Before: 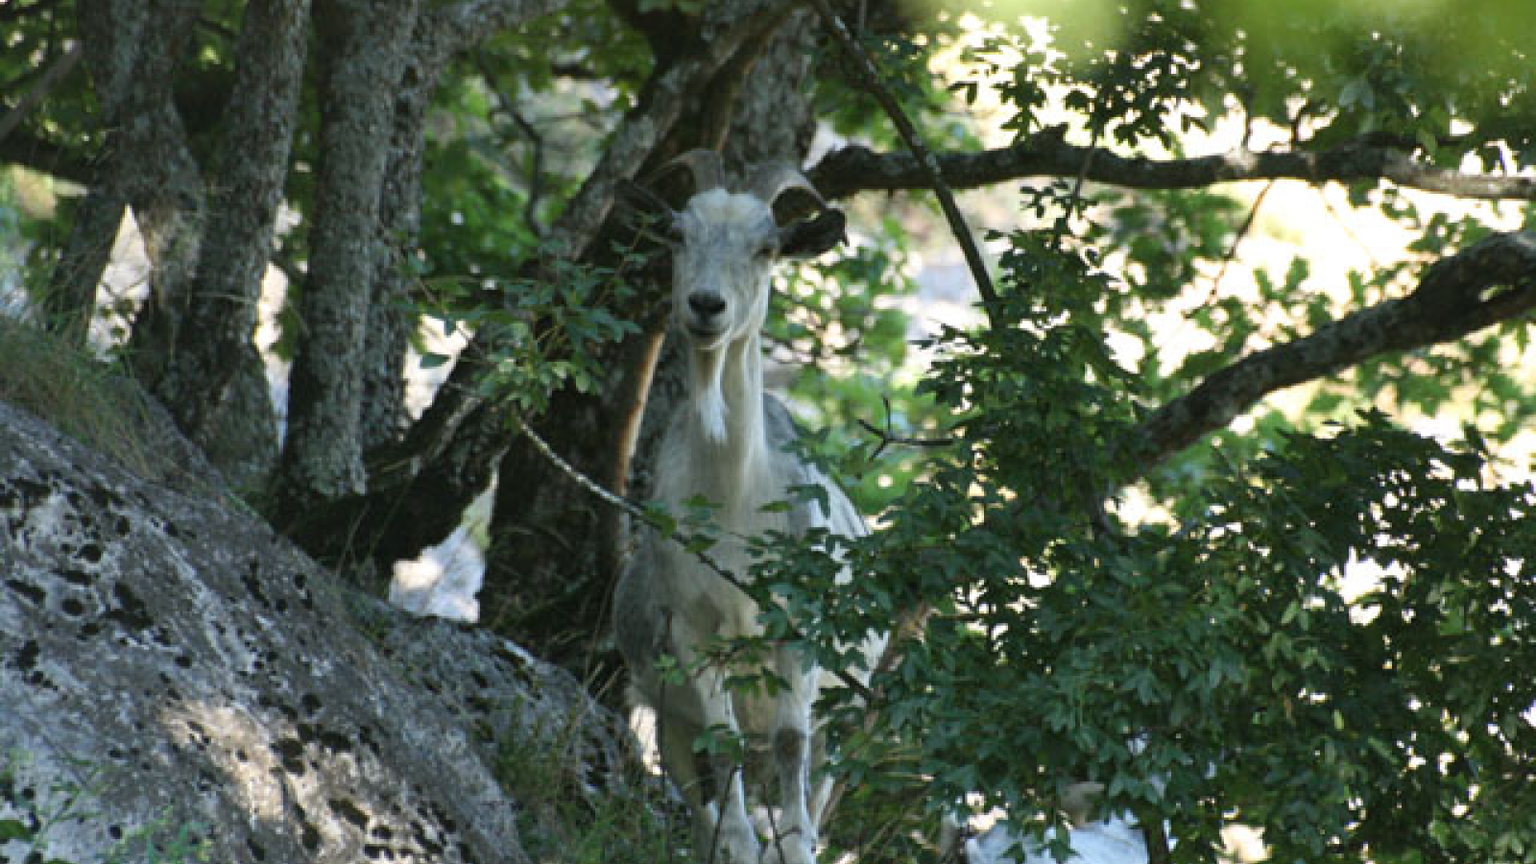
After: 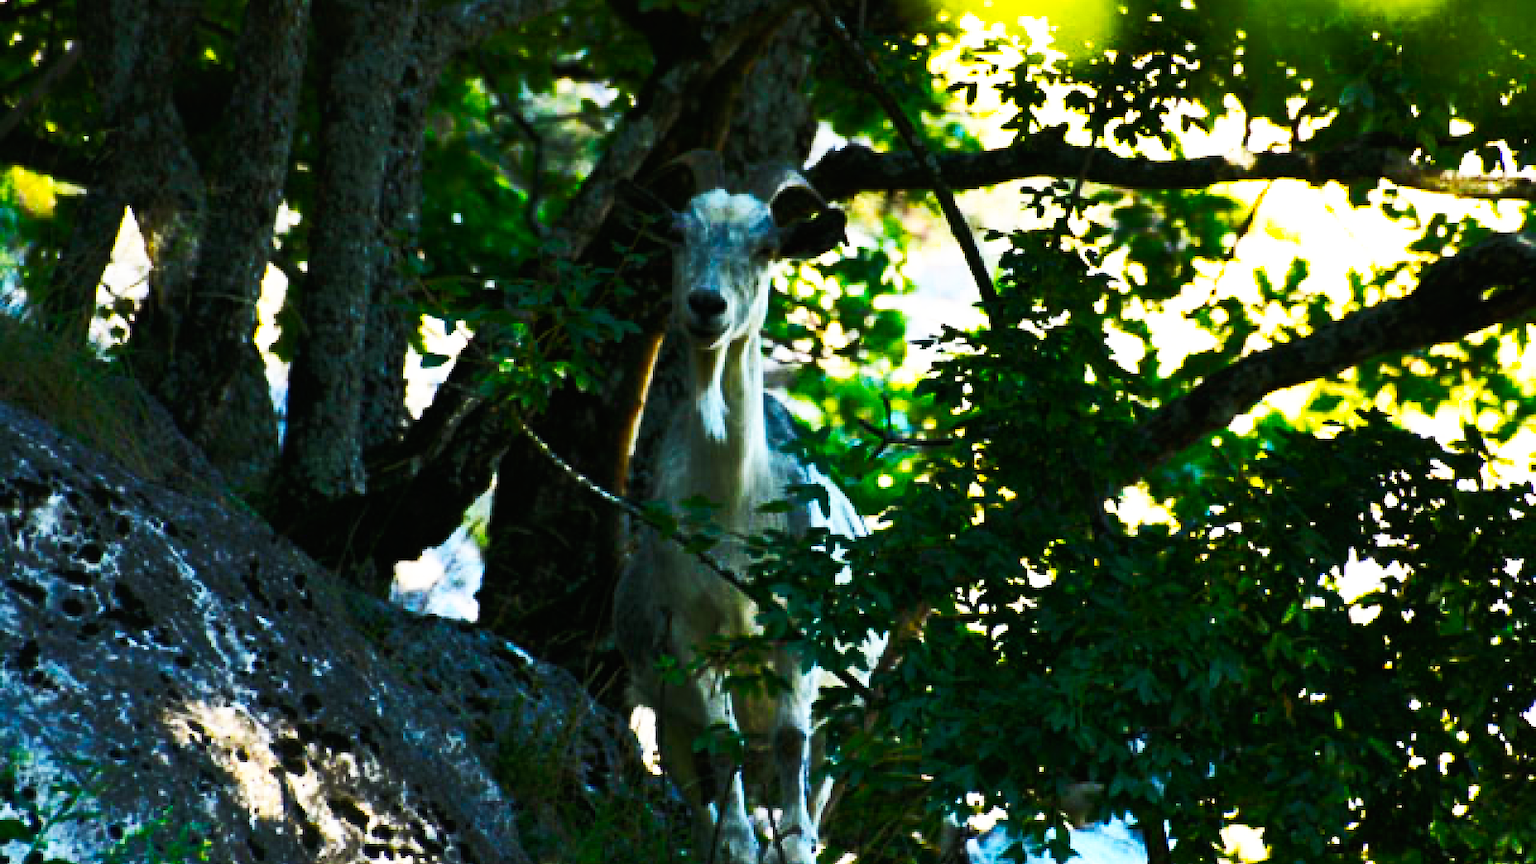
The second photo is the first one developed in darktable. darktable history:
color balance rgb: linear chroma grading › global chroma 40.15%, perceptual saturation grading › global saturation 60.58%, perceptual saturation grading › highlights 20.44%, perceptual saturation grading › shadows -50.36%, perceptual brilliance grading › highlights 2.19%, perceptual brilliance grading › mid-tones -50.36%, perceptual brilliance grading › shadows -50.36%
base curve: curves: ch0 [(0, 0) (0.007, 0.004) (0.027, 0.03) (0.046, 0.07) (0.207, 0.54) (0.442, 0.872) (0.673, 0.972) (1, 1)], preserve colors none
